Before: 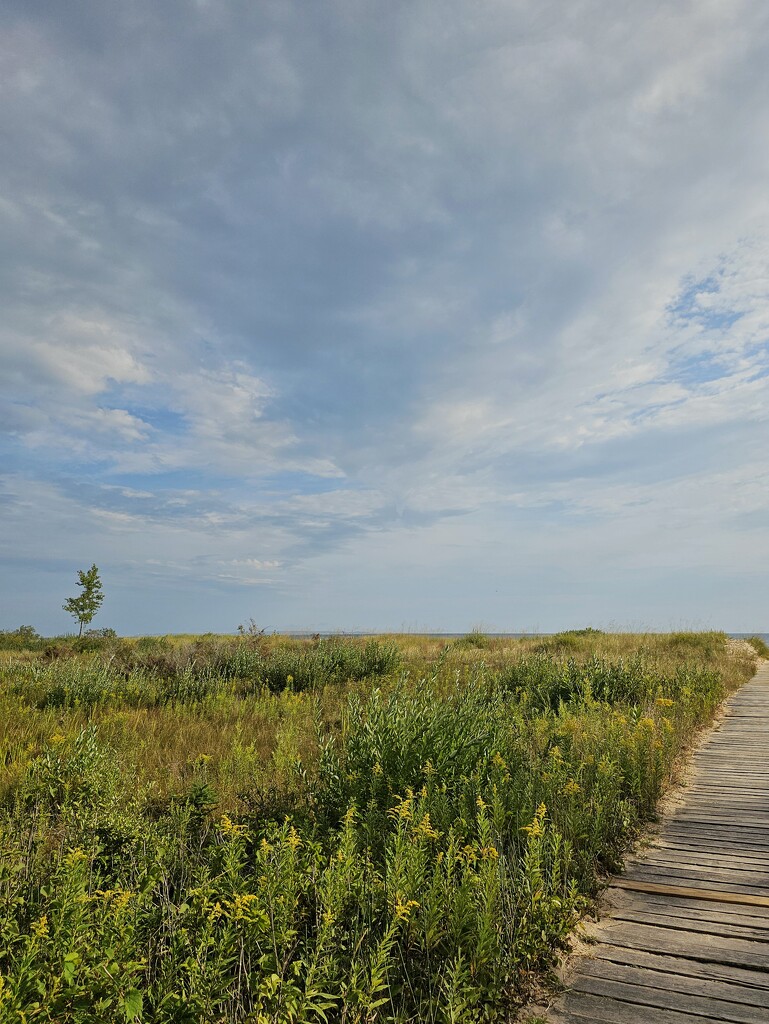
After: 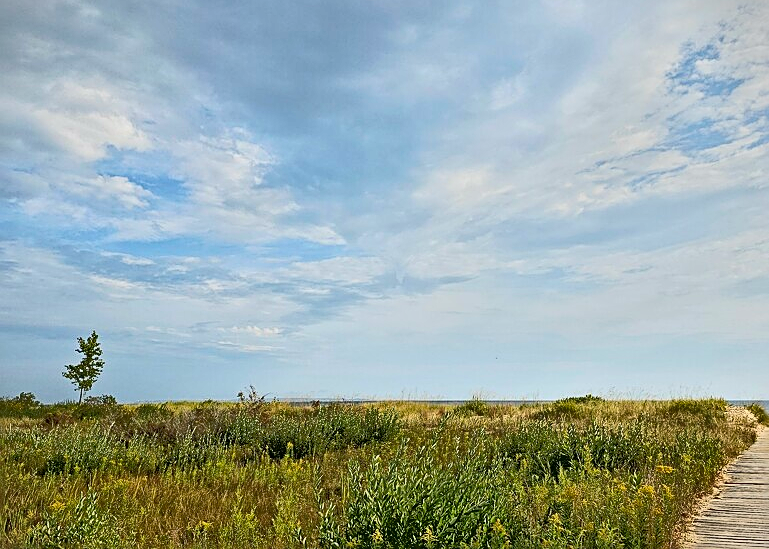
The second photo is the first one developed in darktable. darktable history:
tone equalizer: -7 EV -0.597 EV, -6 EV 0.962 EV, -5 EV -0.485 EV, -4 EV 0.454 EV, -3 EV 0.41 EV, -2 EV 0.125 EV, -1 EV -0.159 EV, +0 EV -0.401 EV
crop and rotate: top 22.833%, bottom 23.534%
sharpen: on, module defaults
contrast brightness saturation: contrast 0.289
haze removal: compatibility mode true, adaptive false
vignetting: fall-off start 100.82%, brightness -0.327
exposure: exposure 0.128 EV, compensate highlight preservation false
